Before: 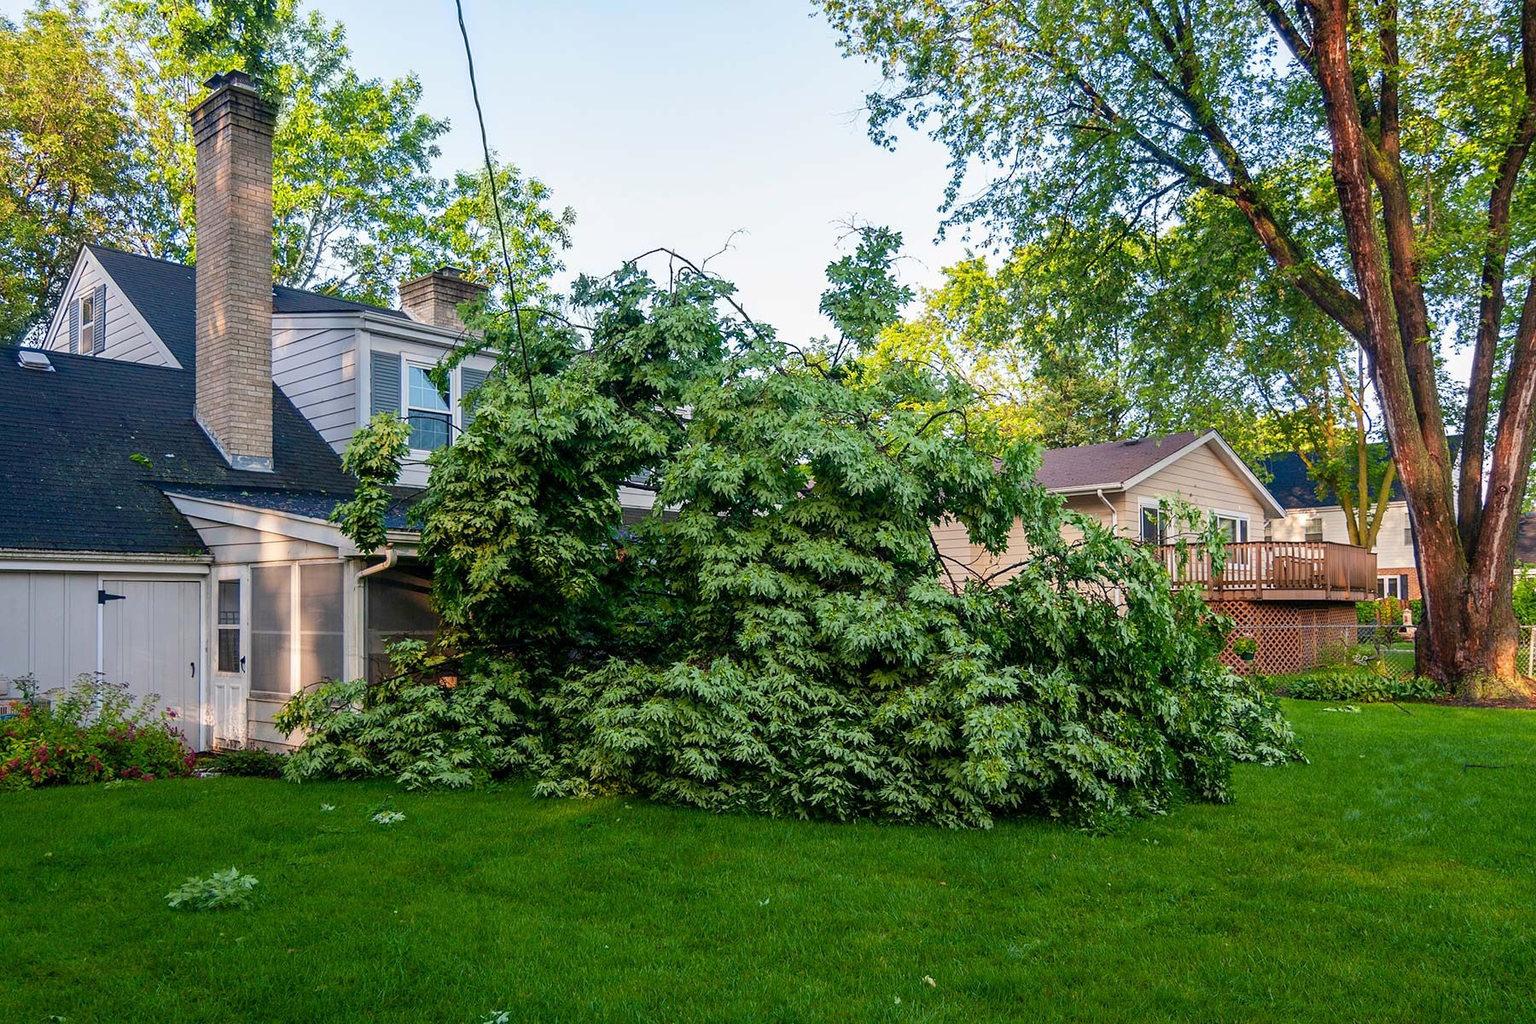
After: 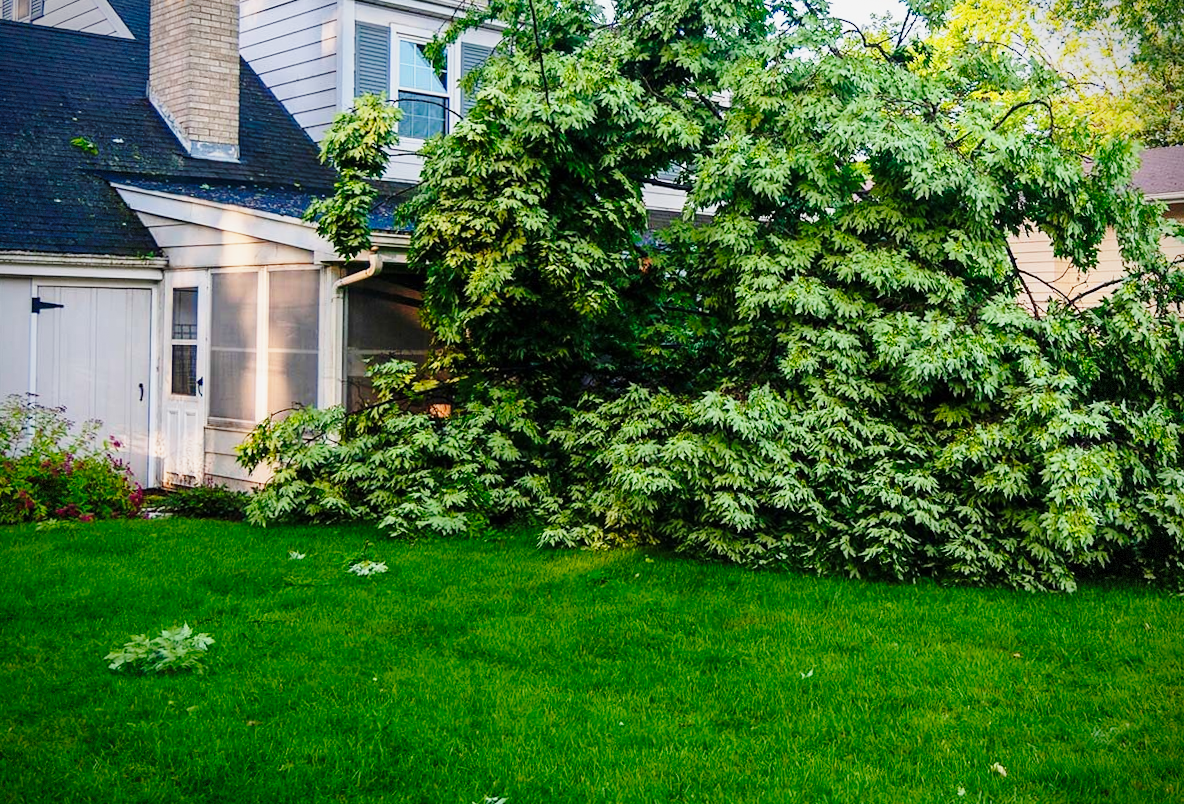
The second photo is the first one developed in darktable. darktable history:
base curve: curves: ch0 [(0, 0) (0.028, 0.03) (0.121, 0.232) (0.46, 0.748) (0.859, 0.968) (1, 1)], exposure shift 0.585, preserve colors none
vignetting: saturation 0.001, dithering 8-bit output, unbound false
tone equalizer: -8 EV -0.001 EV, -7 EV 0.003 EV, -6 EV -0.023 EV, -5 EV 0.016 EV, -4 EV -0.014 EV, -3 EV 0.023 EV, -2 EV -0.045 EV, -1 EV -0.312 EV, +0 EV -0.569 EV, edges refinement/feathering 500, mask exposure compensation -1.57 EV, preserve details no
exposure: exposure -0.116 EV, compensate highlight preservation false
crop and rotate: angle -0.837°, left 3.583%, top 31.529%, right 29.16%
